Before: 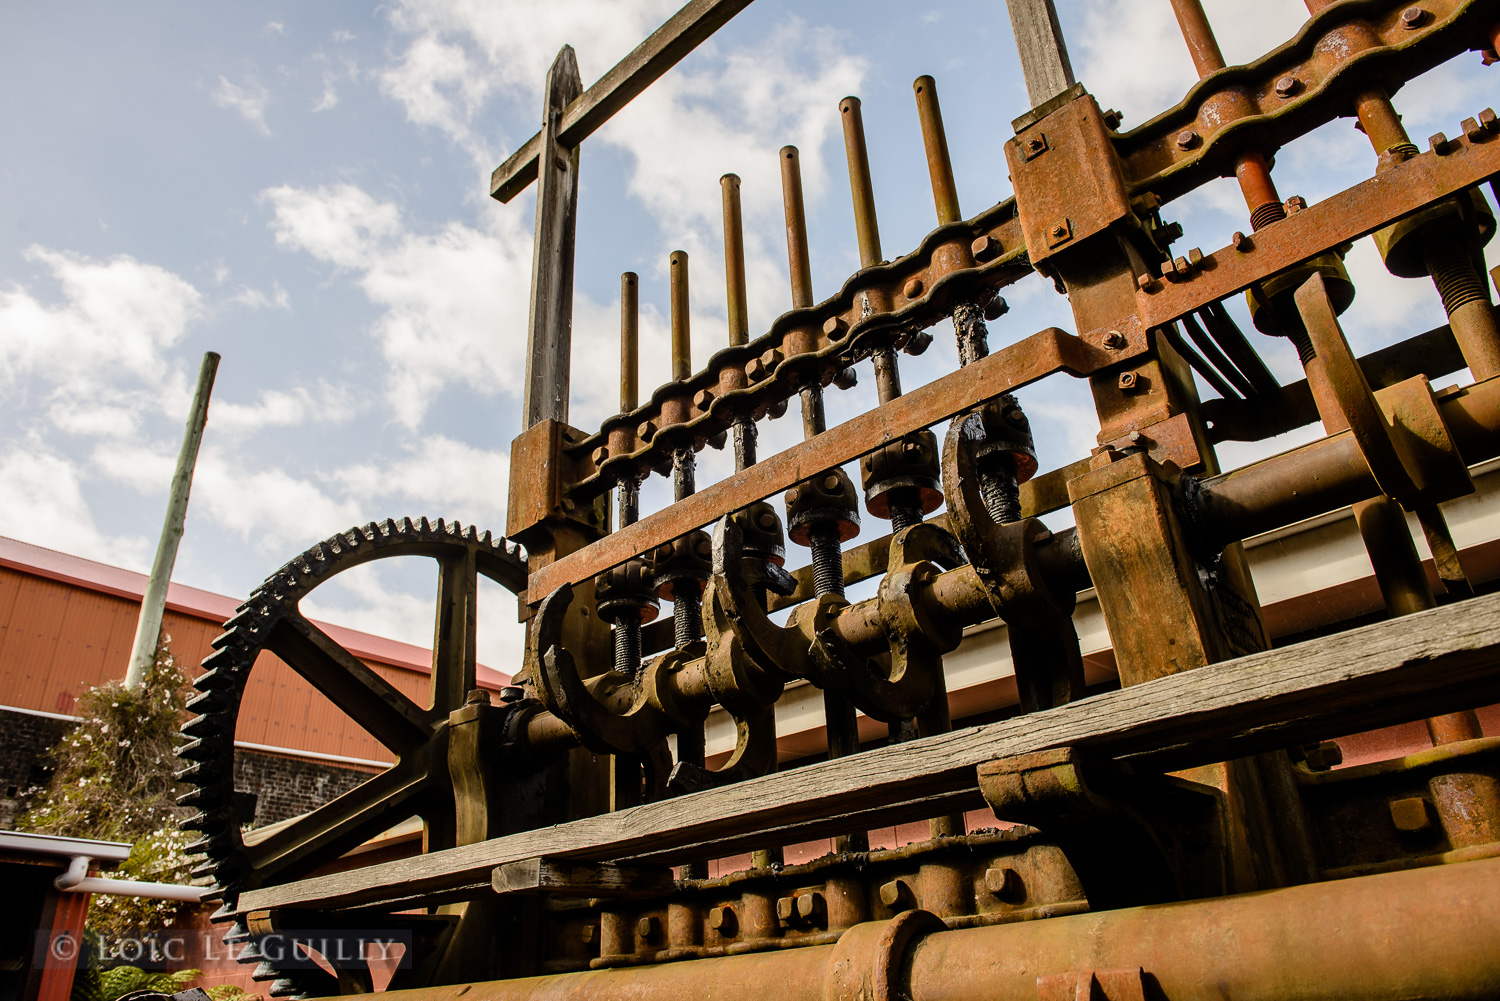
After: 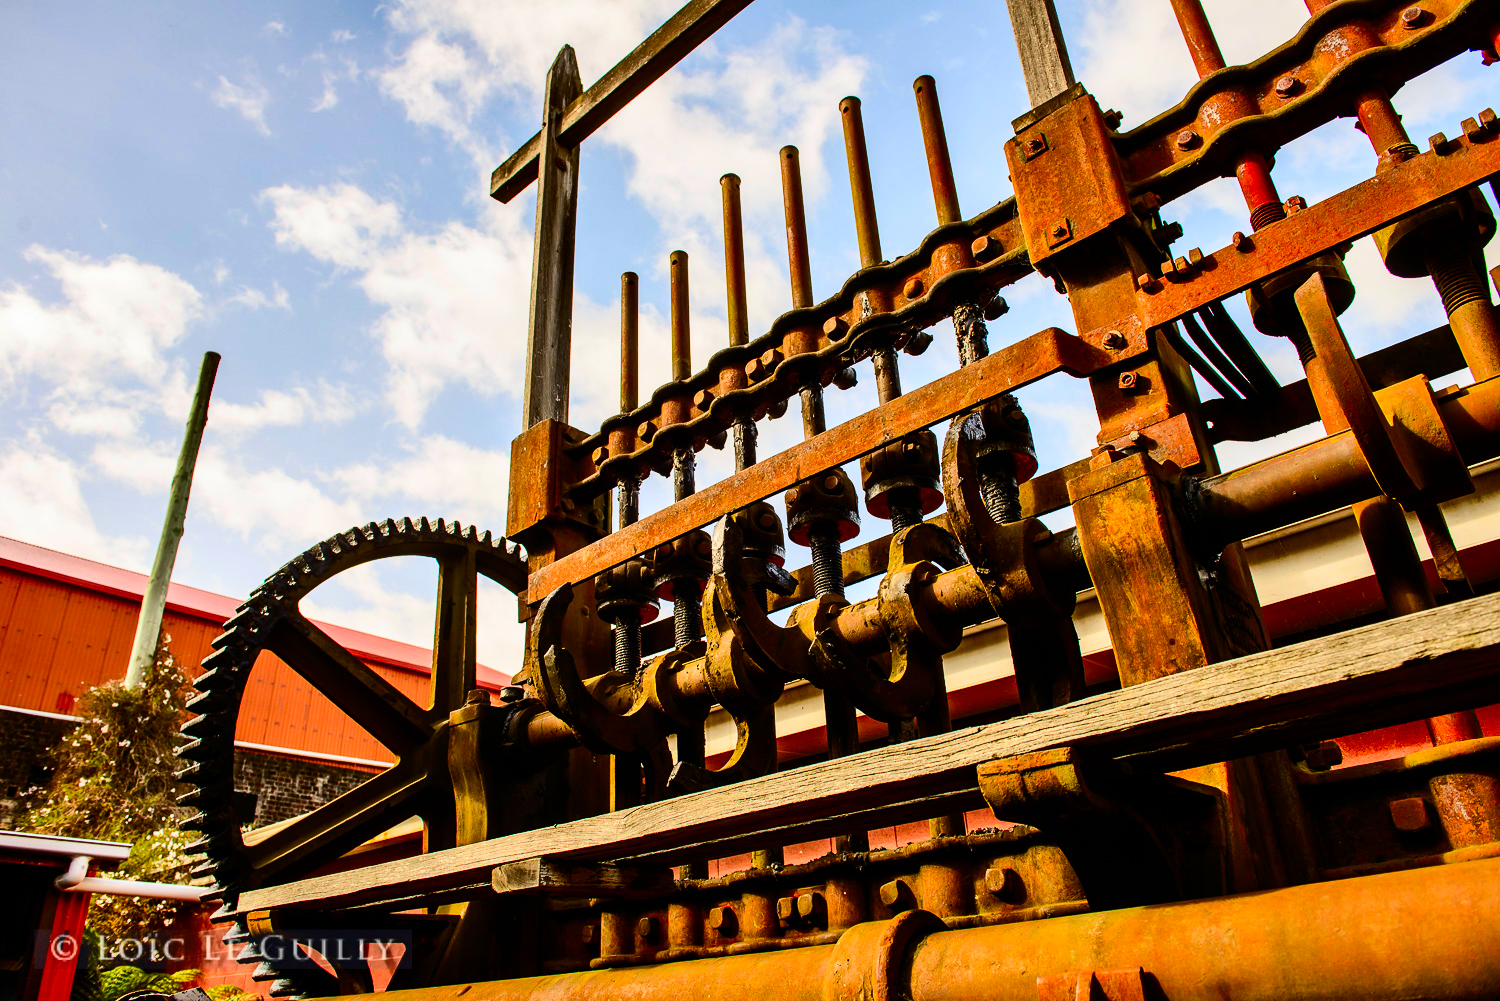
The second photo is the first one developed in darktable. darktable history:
contrast brightness saturation: contrast 0.26, brightness 0.02, saturation 0.87
shadows and highlights: low approximation 0.01, soften with gaussian
